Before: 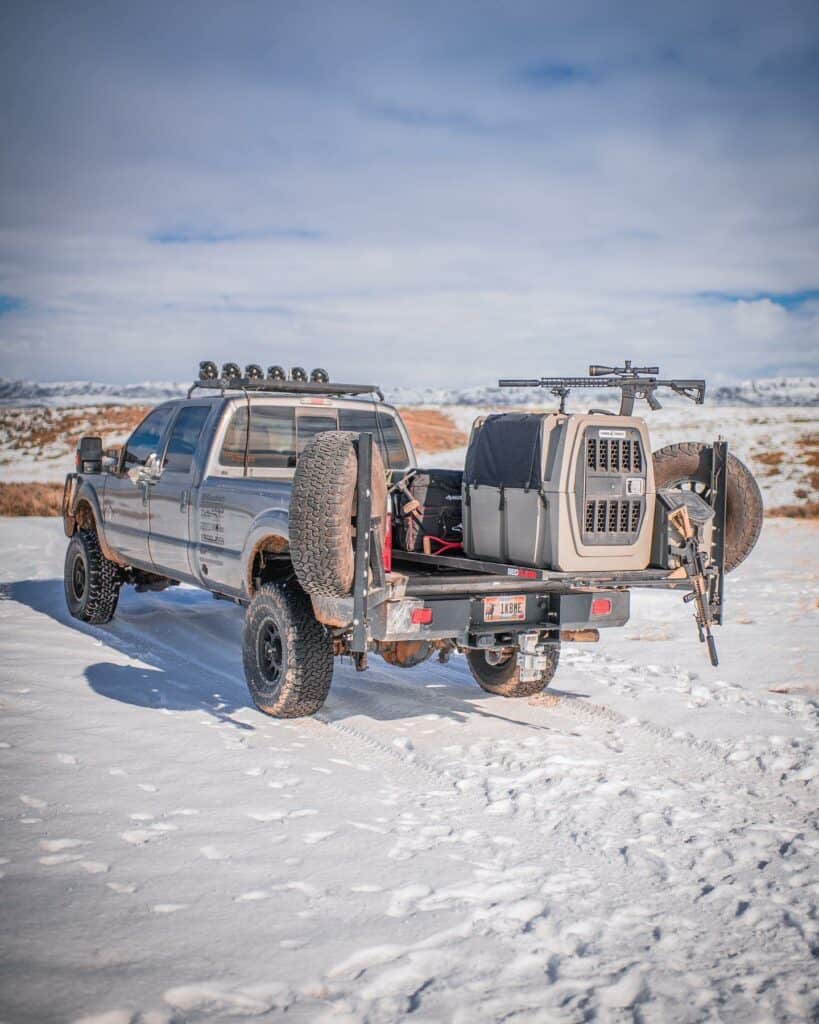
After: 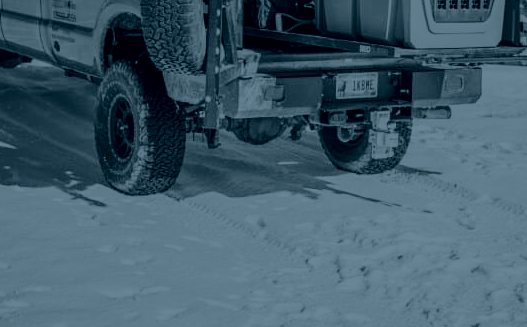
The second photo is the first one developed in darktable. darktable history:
contrast brightness saturation: contrast 0.28
colorize: hue 194.4°, saturation 29%, source mix 61.75%, lightness 3.98%, version 1
crop: left 18.091%, top 51.13%, right 17.525%, bottom 16.85%
